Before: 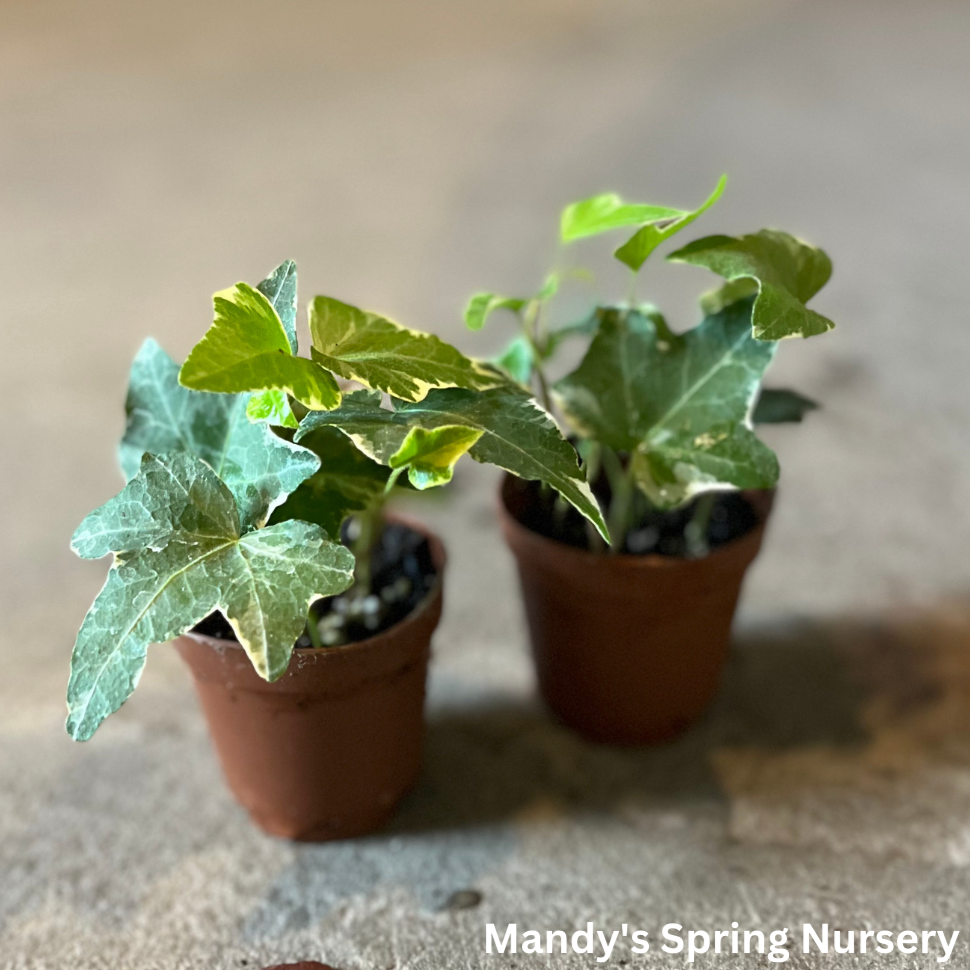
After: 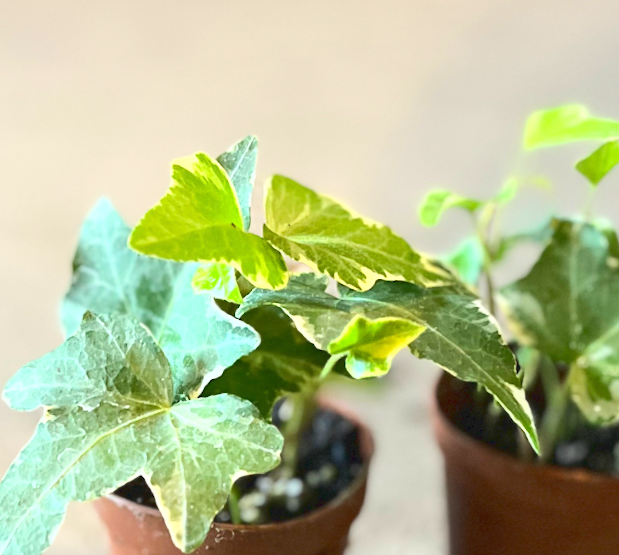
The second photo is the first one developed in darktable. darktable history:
base curve: curves: ch0 [(0, 0.007) (0.028, 0.063) (0.121, 0.311) (0.46, 0.743) (0.859, 0.957) (1, 1)], preserve colors average RGB
crop and rotate: angle -6.4°, left 2.125%, top 6.658%, right 27.294%, bottom 30.023%
